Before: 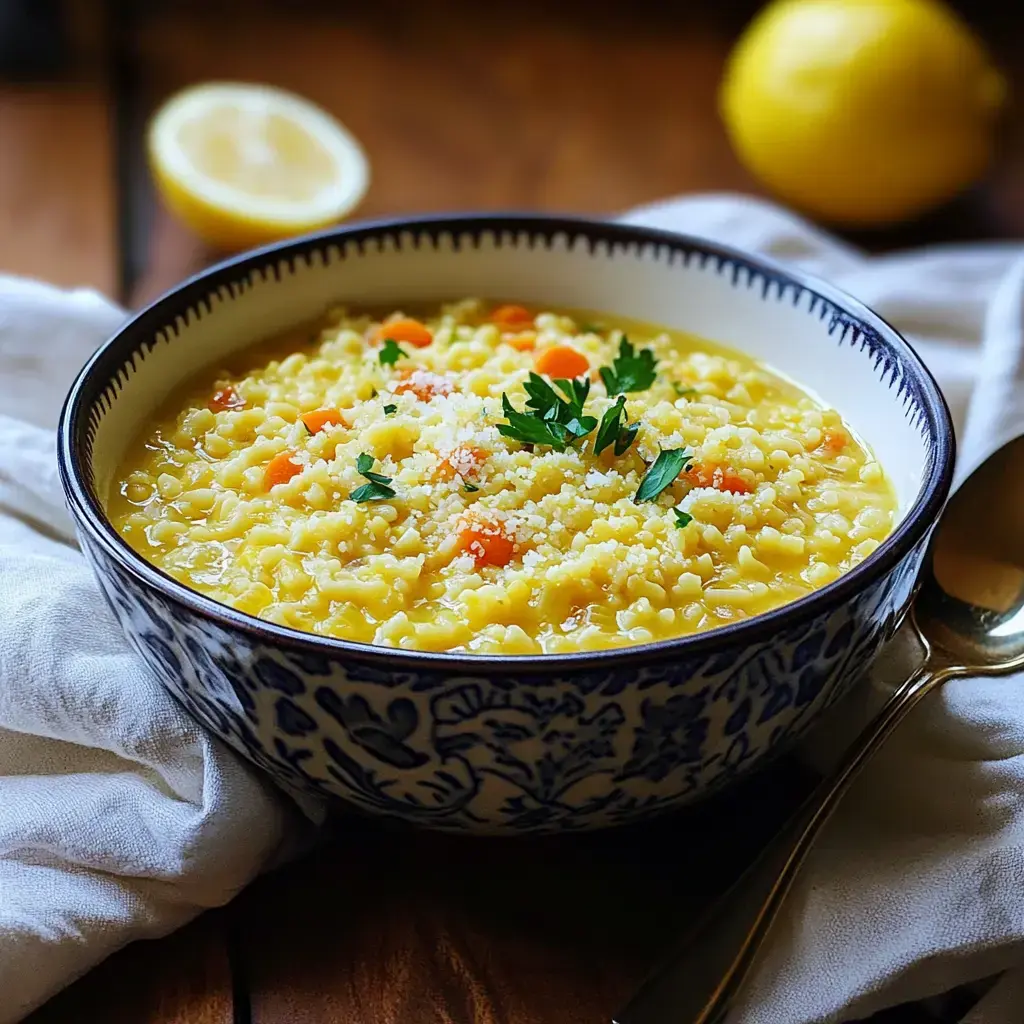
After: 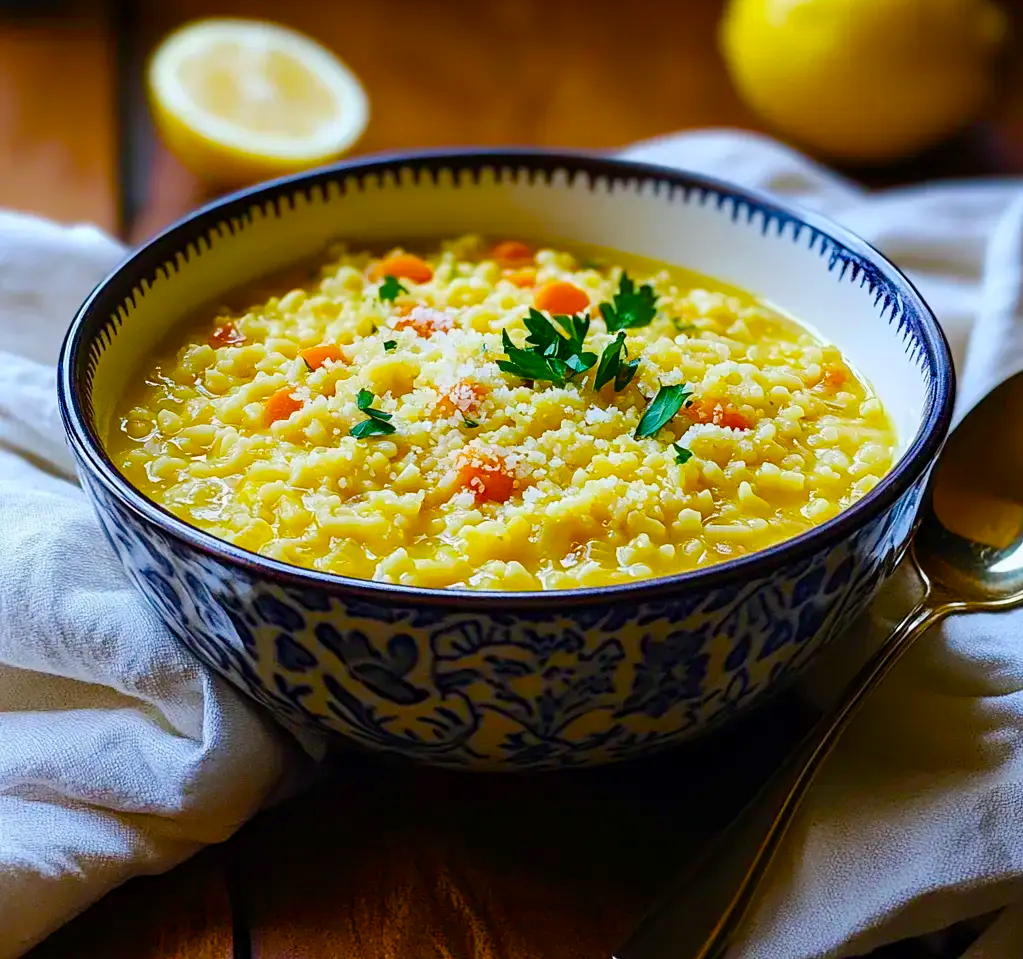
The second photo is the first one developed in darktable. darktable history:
crop and rotate: top 6.272%
color balance rgb: power › hue 60.67°, linear chroma grading › global chroma 20.199%, perceptual saturation grading › global saturation 0.124%, perceptual saturation grading › mid-tones 6.262%, perceptual saturation grading › shadows 71.82%
